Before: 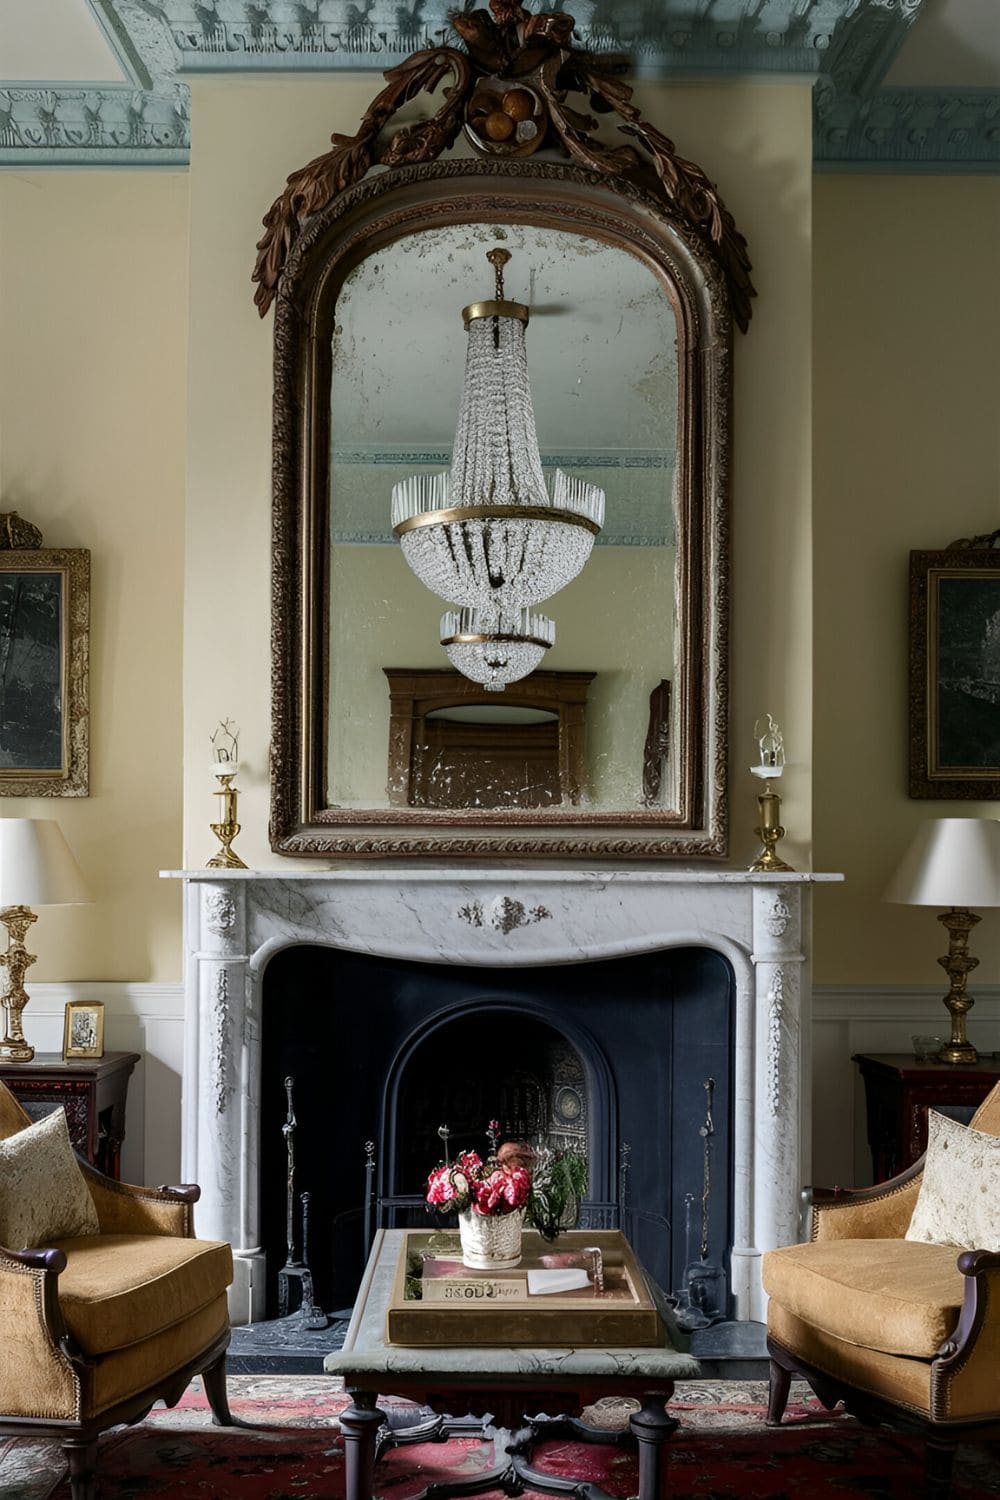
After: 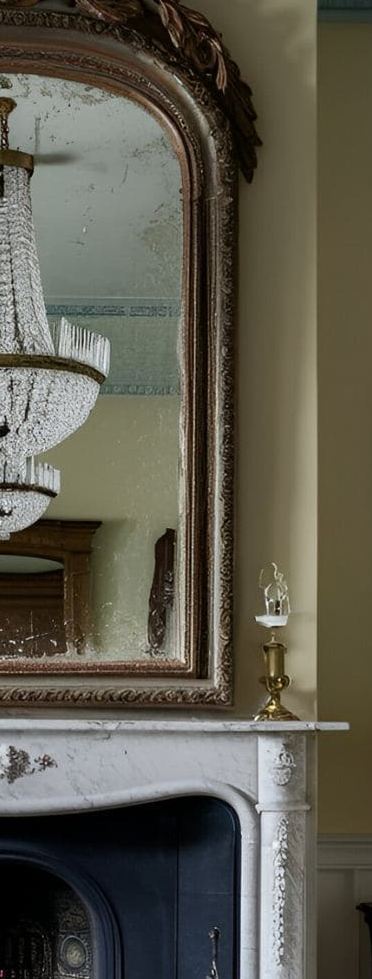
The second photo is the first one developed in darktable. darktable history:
crop and rotate: left 49.538%, top 10.112%, right 13.257%, bottom 24.608%
